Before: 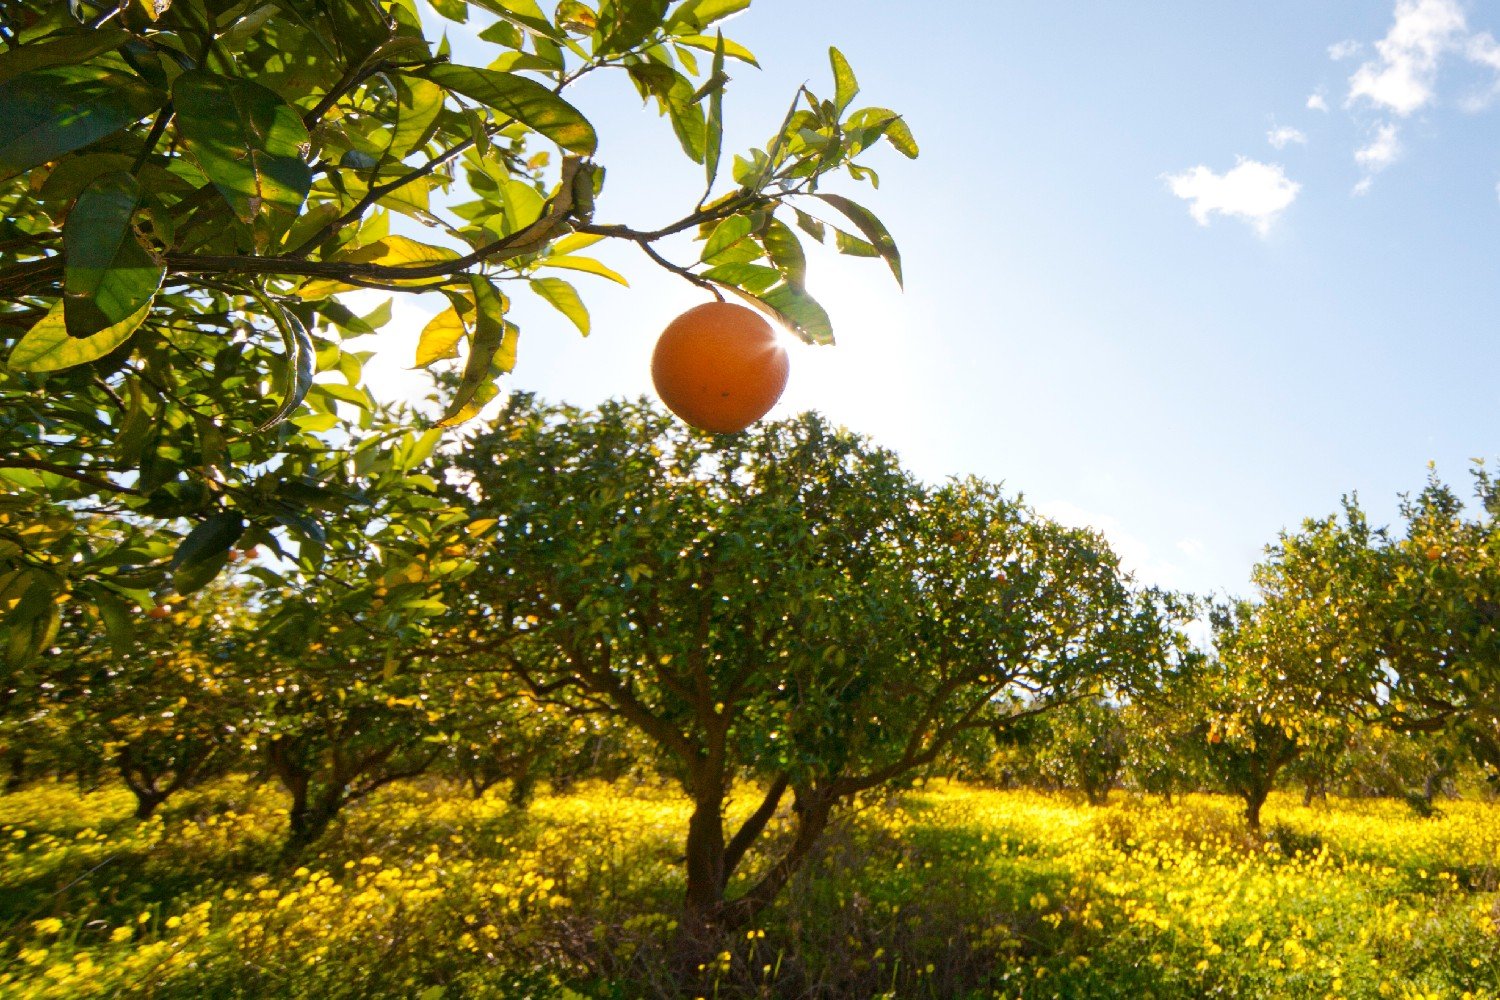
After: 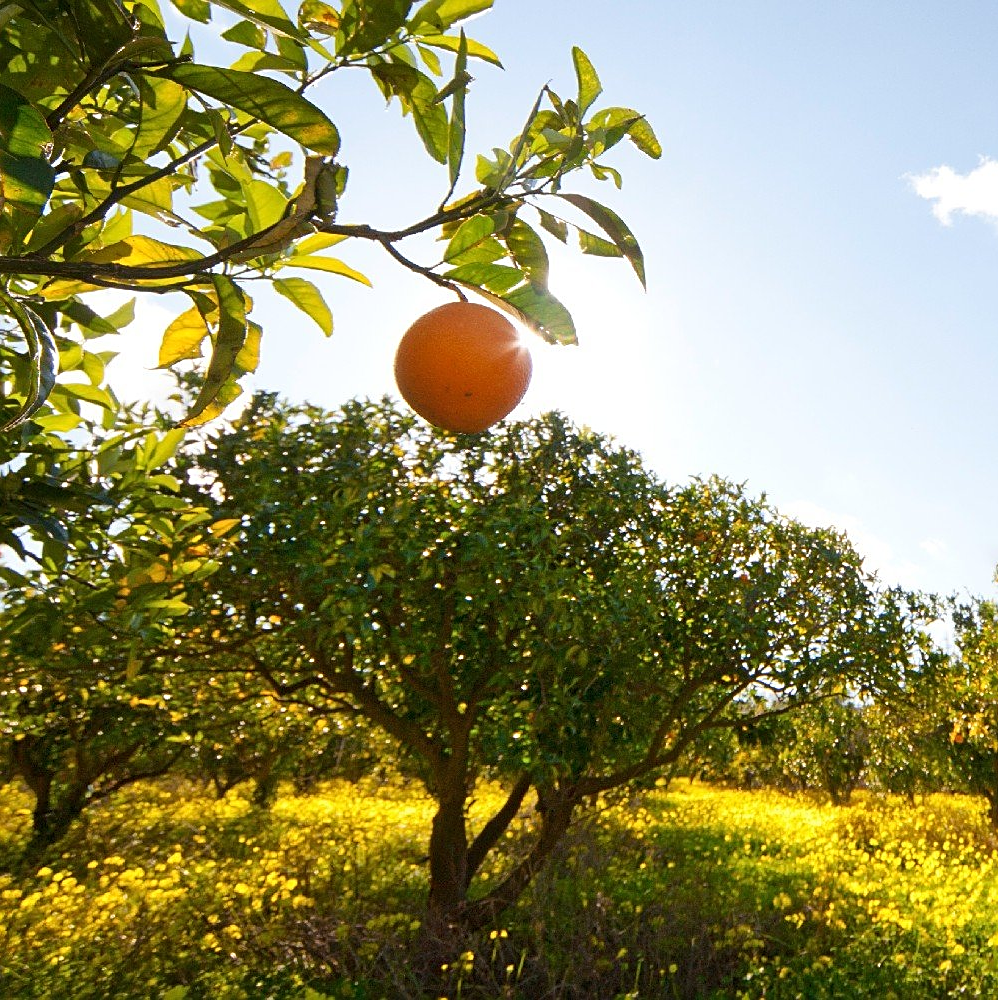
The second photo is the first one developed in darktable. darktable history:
crop: left 17.135%, right 16.315%
sharpen: on, module defaults
